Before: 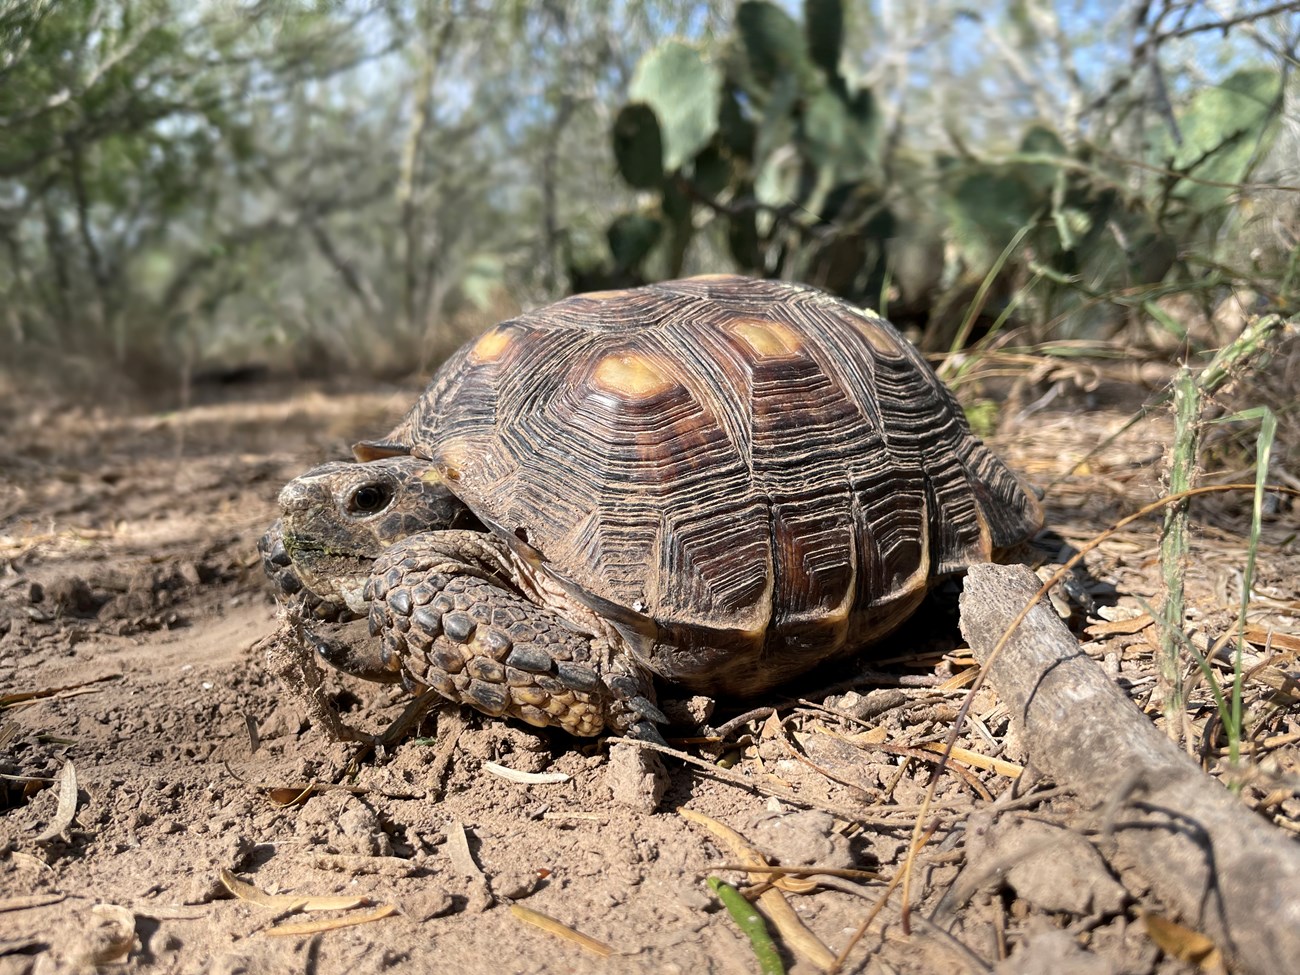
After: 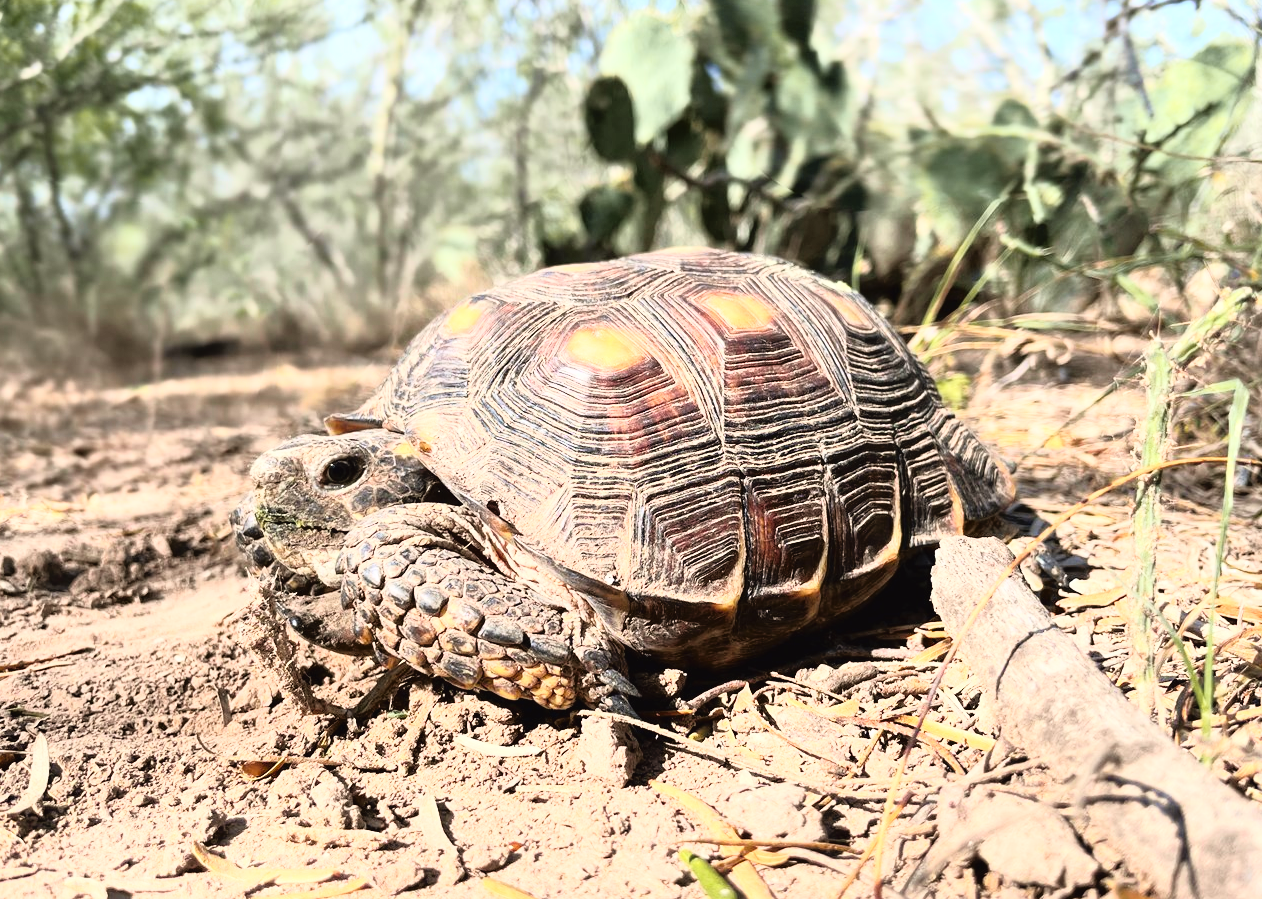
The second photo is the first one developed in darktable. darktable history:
base curve: curves: ch0 [(0, 0) (0.012, 0.01) (0.073, 0.168) (0.31, 0.711) (0.645, 0.957) (1, 1)]
tone curve: curves: ch0 [(0, 0.024) (0.119, 0.146) (0.474, 0.464) (0.718, 0.721) (0.817, 0.839) (1, 0.998)]; ch1 [(0, 0) (0.377, 0.416) (0.439, 0.451) (0.477, 0.477) (0.501, 0.504) (0.538, 0.544) (0.58, 0.602) (0.664, 0.676) (0.783, 0.804) (1, 1)]; ch2 [(0, 0) (0.38, 0.405) (0.463, 0.456) (0.498, 0.497) (0.524, 0.535) (0.578, 0.576) (0.648, 0.665) (1, 1)], color space Lab, independent channels, preserve colors none
crop: left 2.182%, top 2.866%, right 0.733%, bottom 4.874%
